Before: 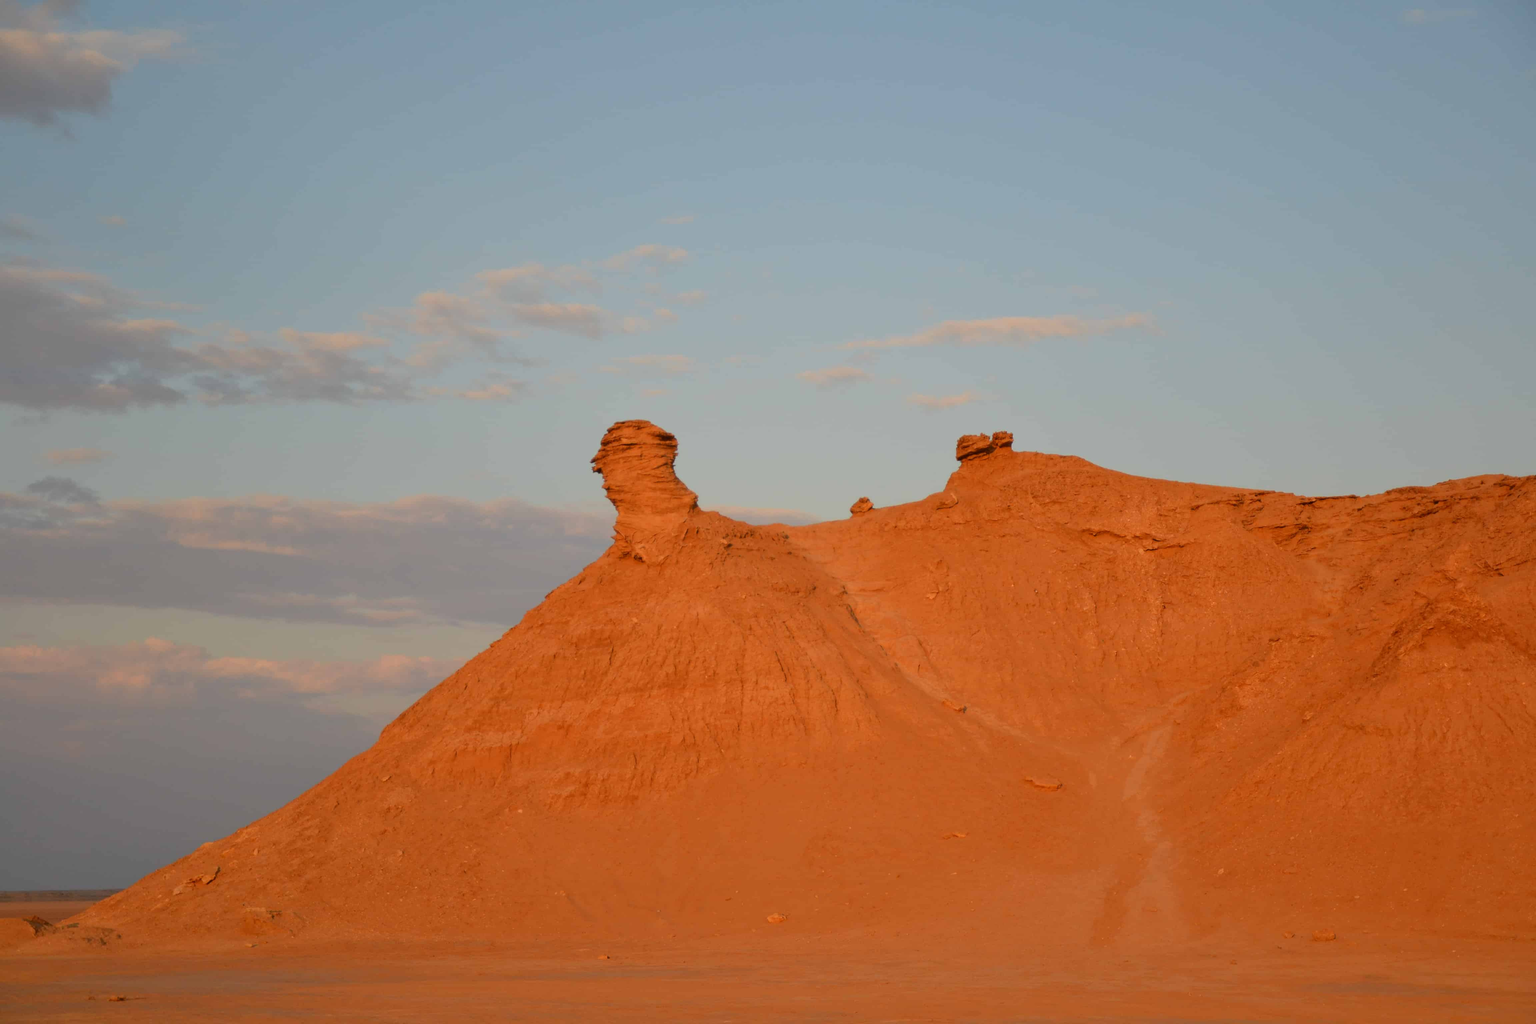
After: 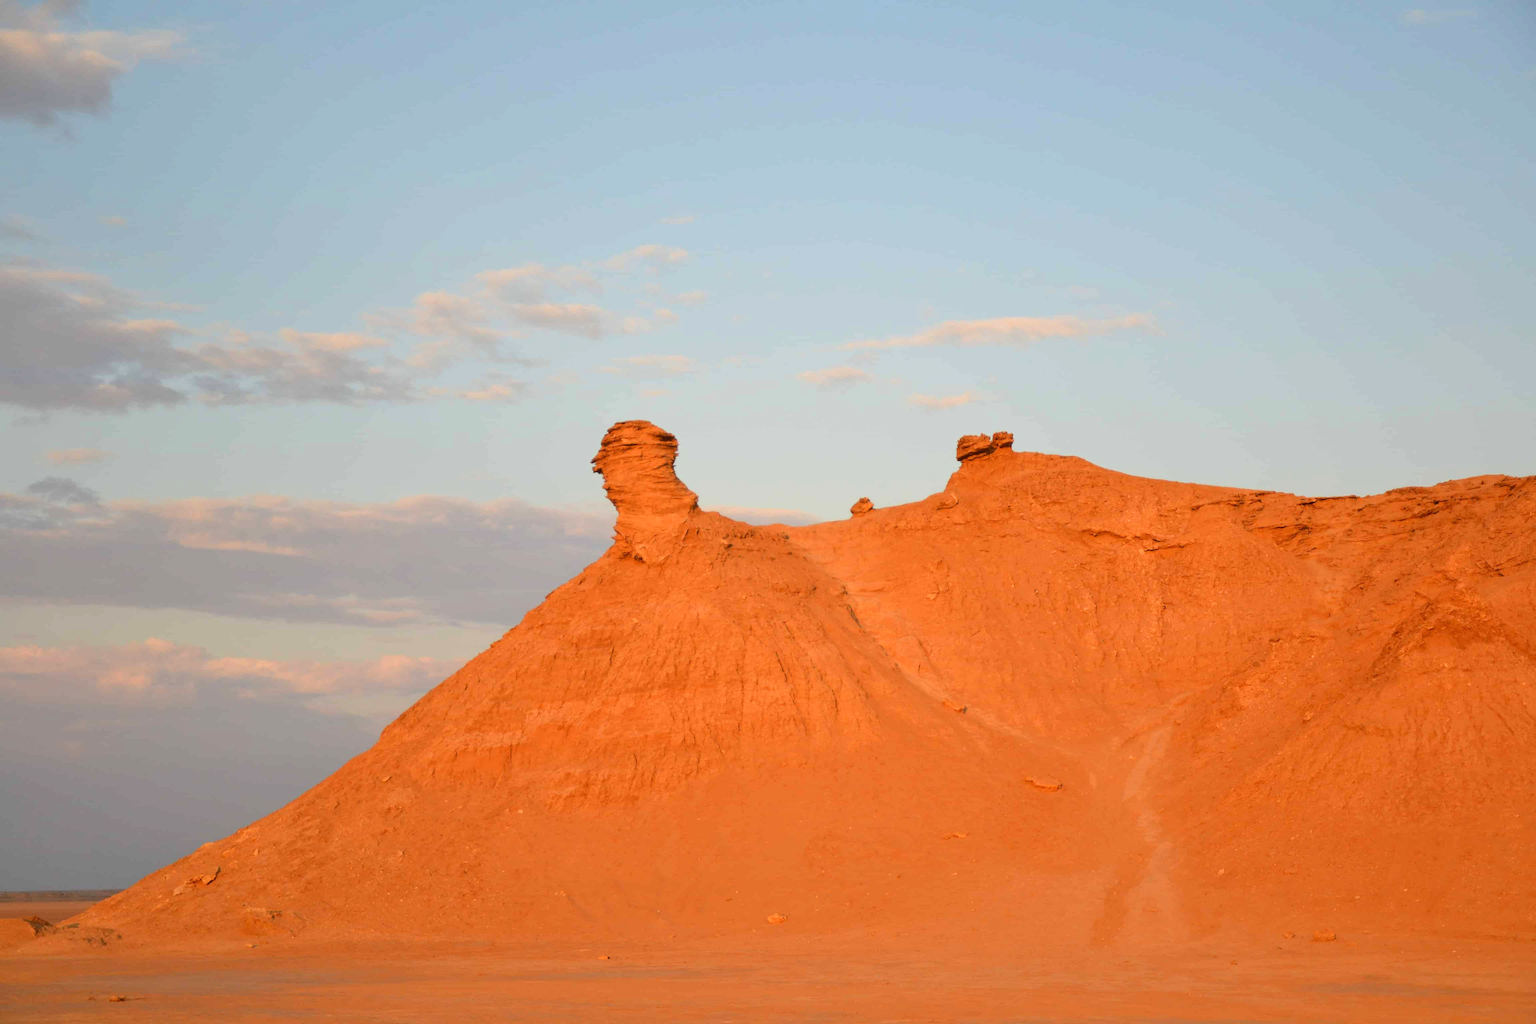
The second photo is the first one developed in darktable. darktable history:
exposure: exposure 0.638 EV, compensate exposure bias true, compensate highlight preservation false
